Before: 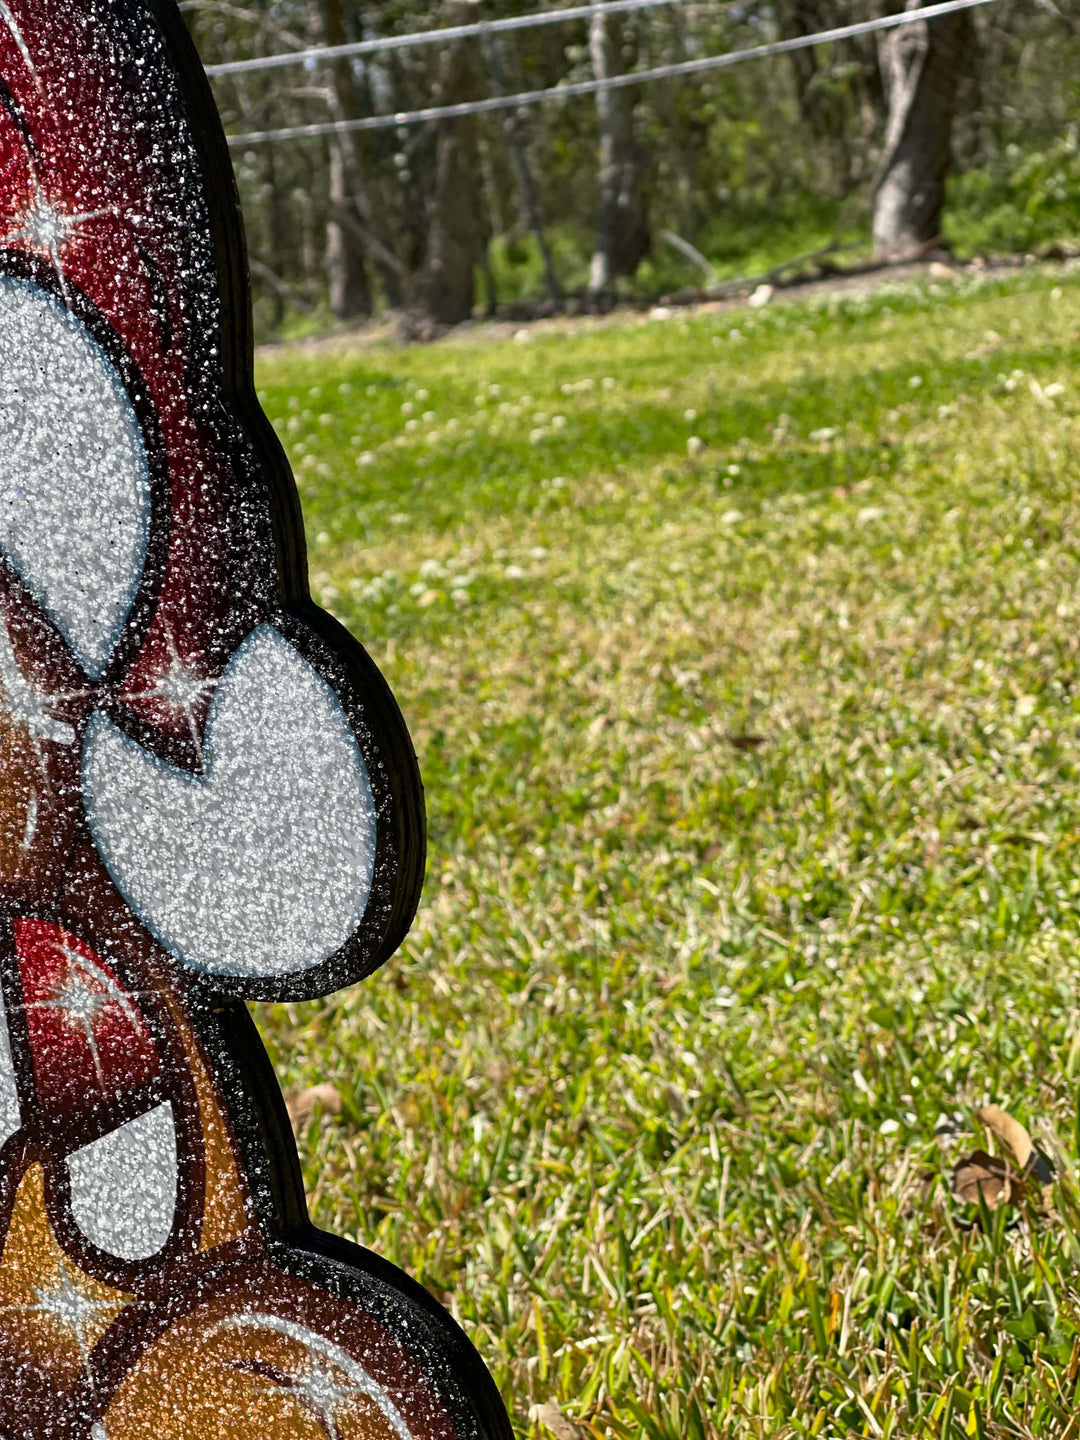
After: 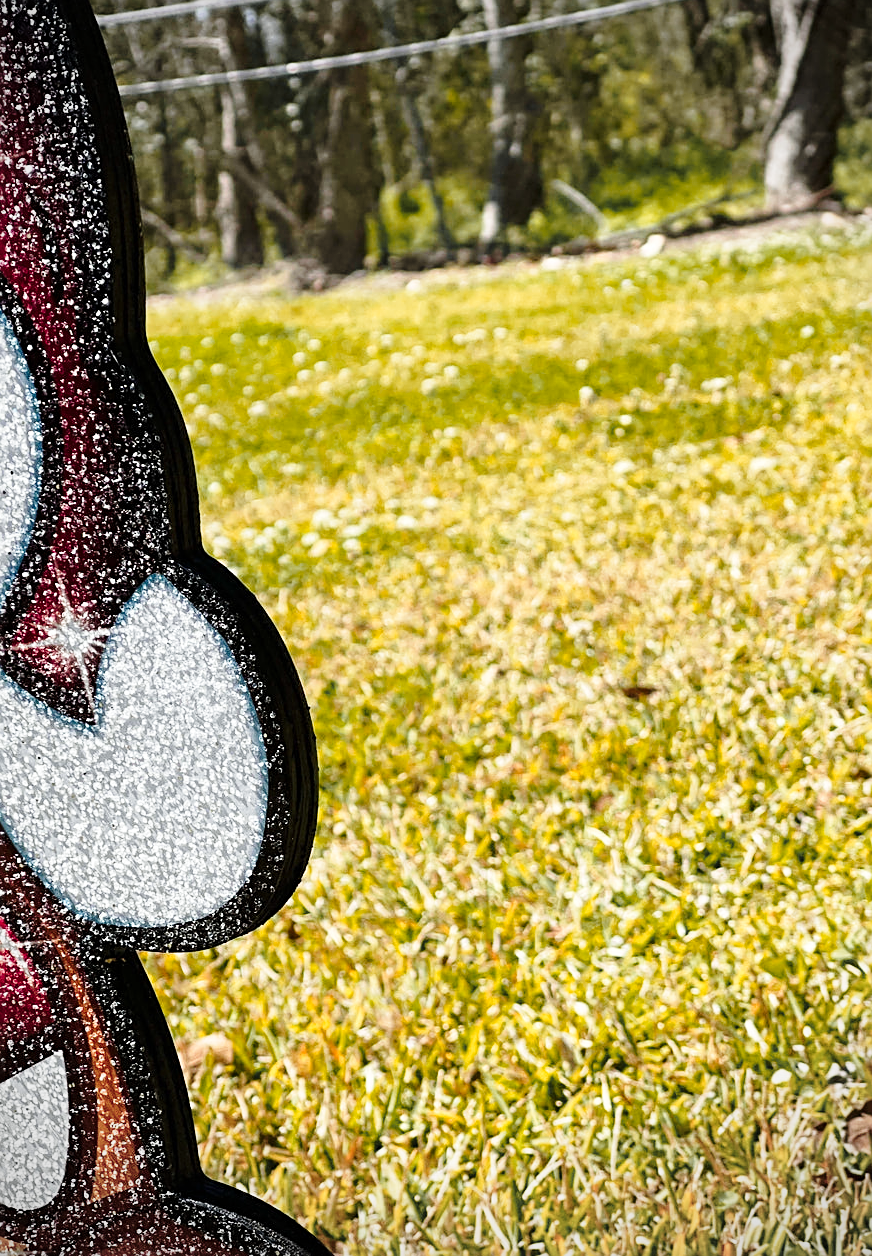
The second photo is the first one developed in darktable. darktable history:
sharpen: on, module defaults
crop: left 10.004%, top 3.499%, right 9.165%, bottom 9.219%
base curve: curves: ch0 [(0, 0) (0.028, 0.03) (0.121, 0.232) (0.46, 0.748) (0.859, 0.968) (1, 1)], preserve colors none
color zones: curves: ch1 [(0.29, 0.492) (0.373, 0.185) (0.509, 0.481)]; ch2 [(0.25, 0.462) (0.749, 0.457)]
vignetting: on, module defaults
